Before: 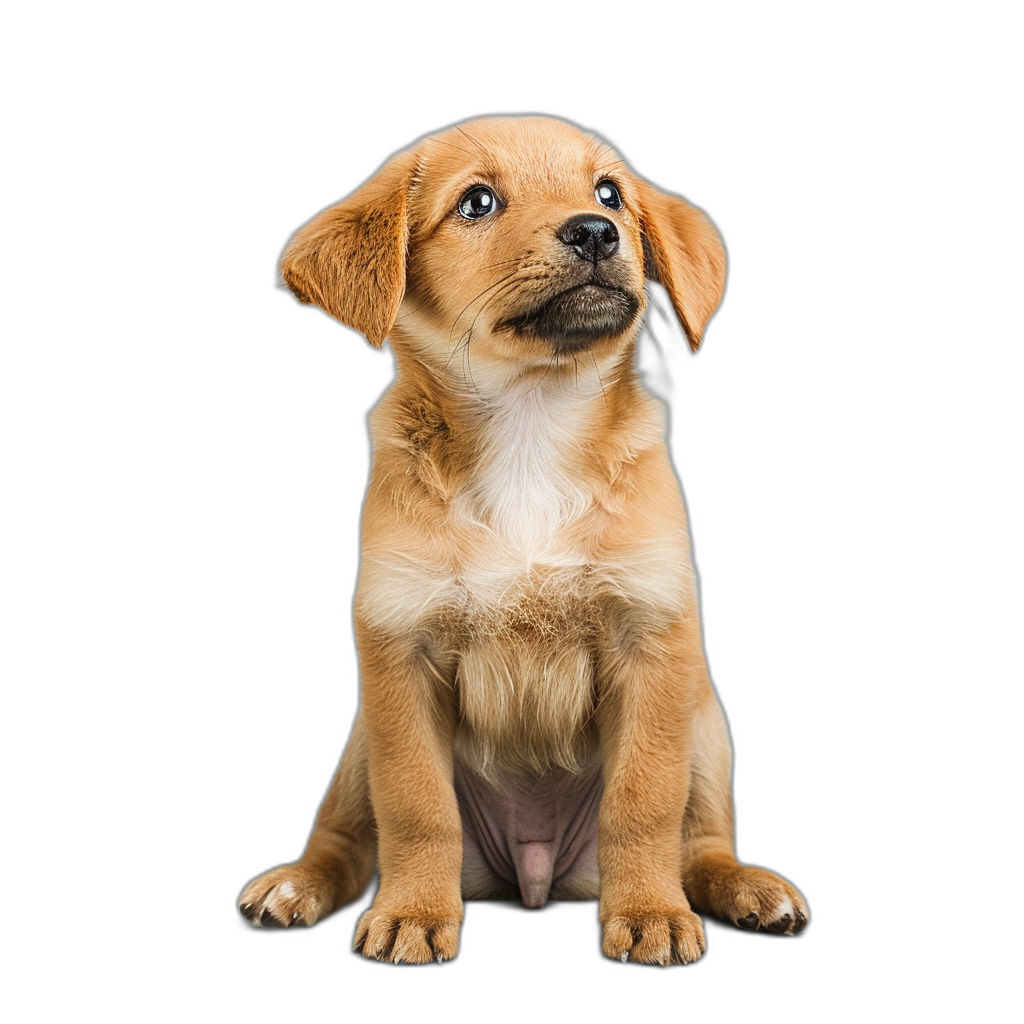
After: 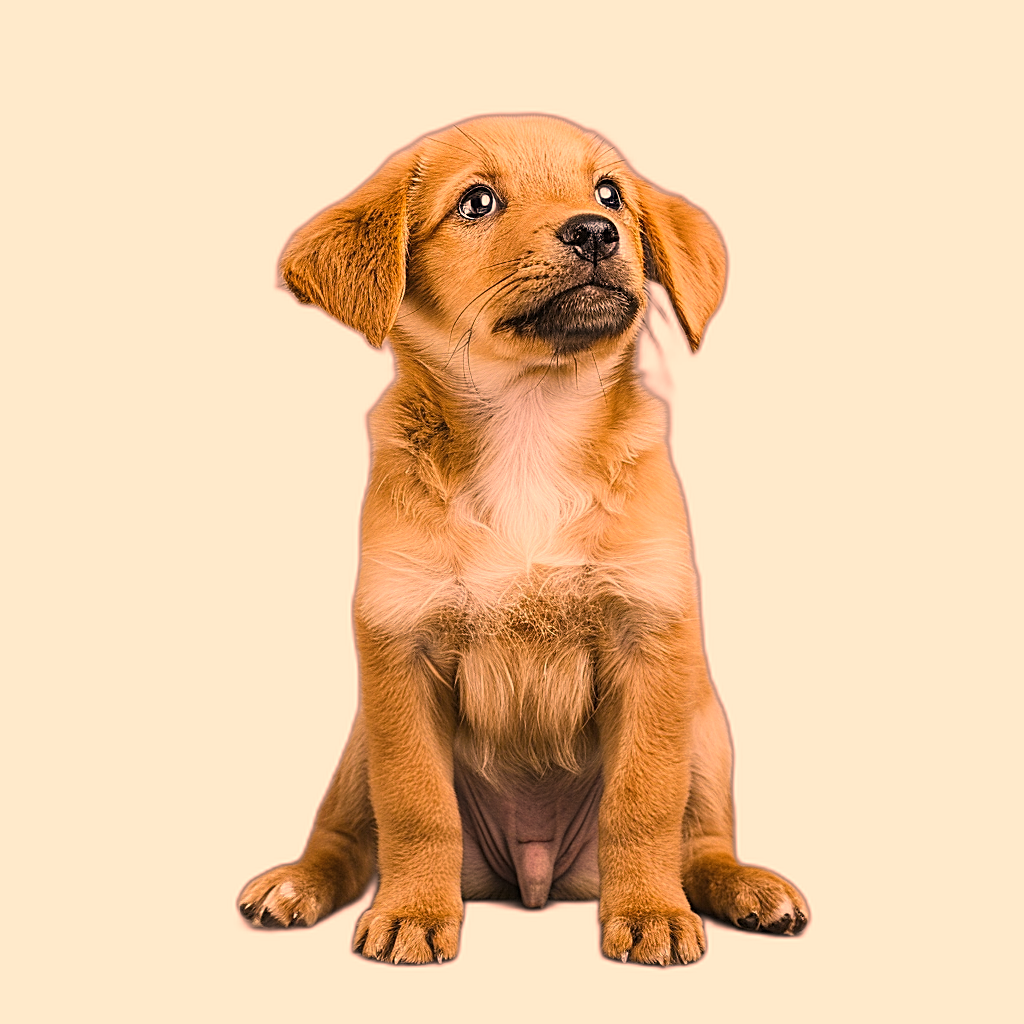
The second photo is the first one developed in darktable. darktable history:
sharpen: on, module defaults
color correction: highlights a* 40, highlights b* 40, saturation 0.69
color balance rgb: perceptual saturation grading › global saturation 20%, global vibrance 20%
